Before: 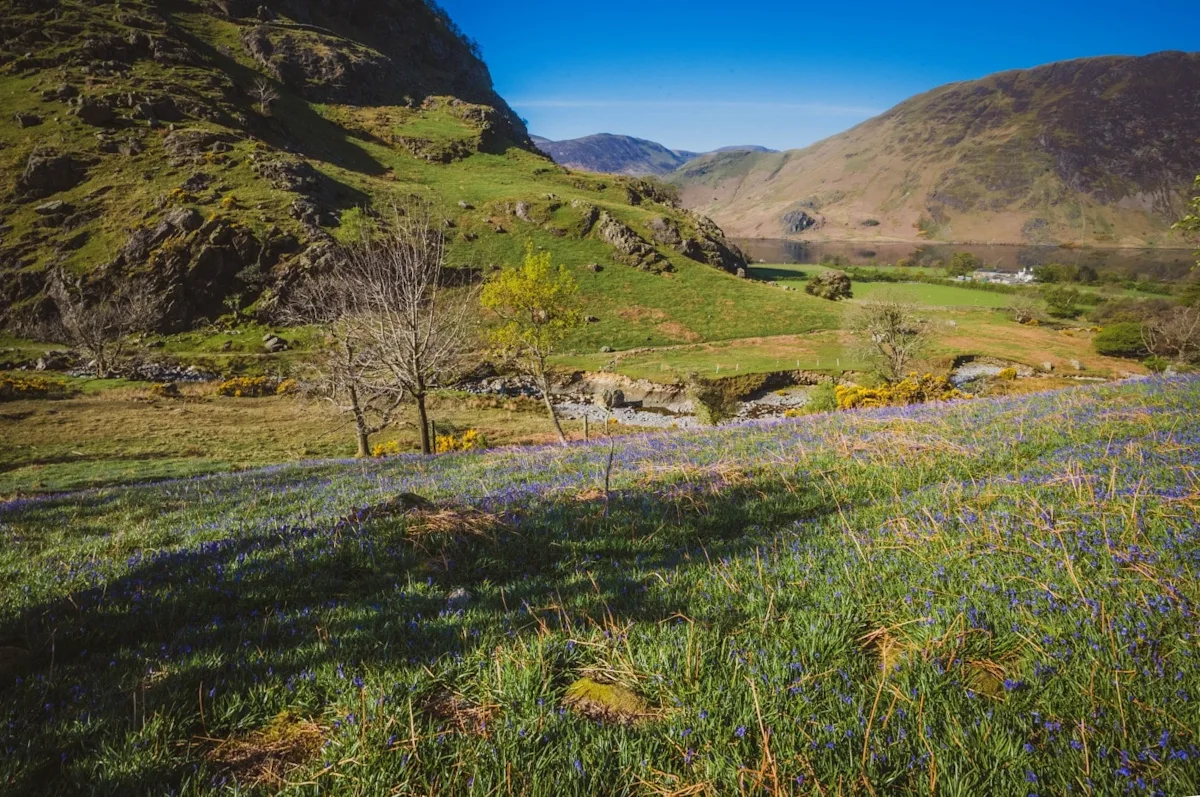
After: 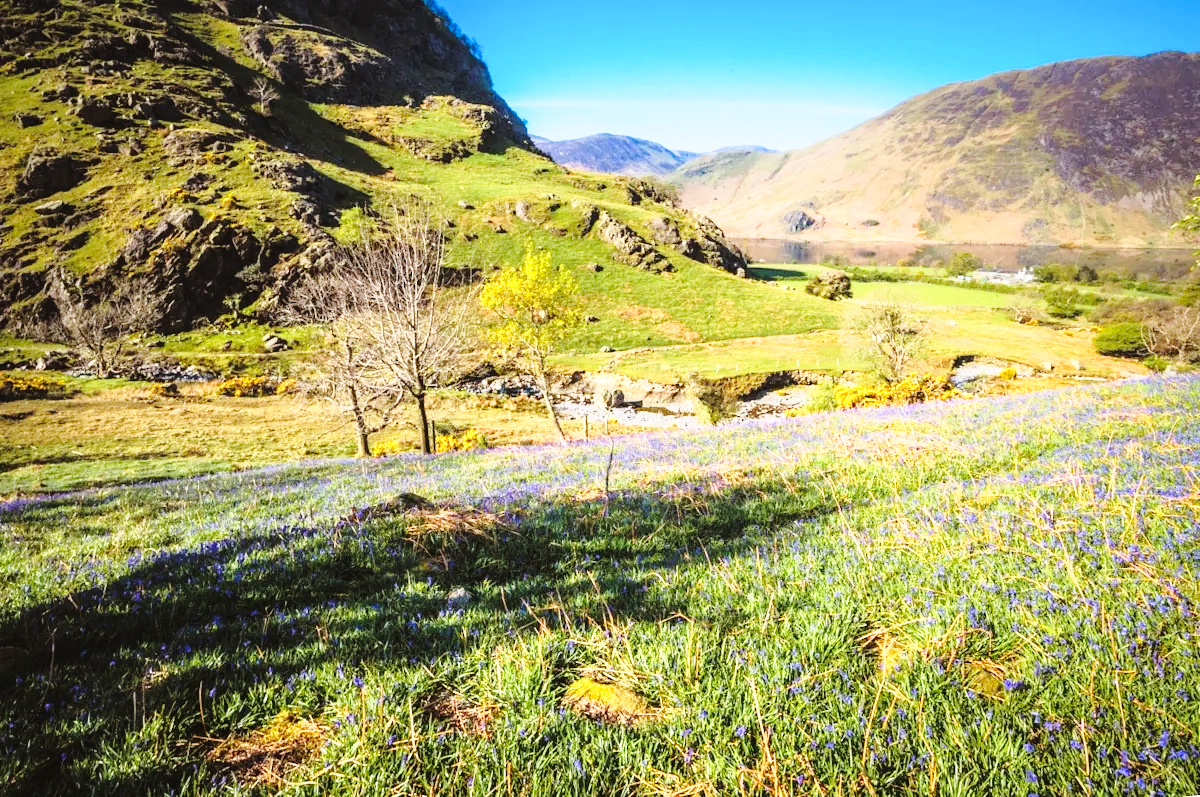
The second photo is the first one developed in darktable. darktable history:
tone curve: curves: ch0 [(0, 0) (0.003, 0.003) (0.011, 0.006) (0.025, 0.015) (0.044, 0.025) (0.069, 0.034) (0.1, 0.052) (0.136, 0.092) (0.177, 0.157) (0.224, 0.228) (0.277, 0.305) (0.335, 0.392) (0.399, 0.466) (0.468, 0.543) (0.543, 0.612) (0.623, 0.692) (0.709, 0.78) (0.801, 0.865) (0.898, 0.935) (1, 1)]
exposure: black level correction 0, exposure 0.5 EV, compensate exposure bias true, compensate highlight preservation false
base curve: curves: ch0 [(0, 0) (0.028, 0.03) (0.121, 0.232) (0.46, 0.748) (0.859, 0.968) (1, 1)], preserve colors none
